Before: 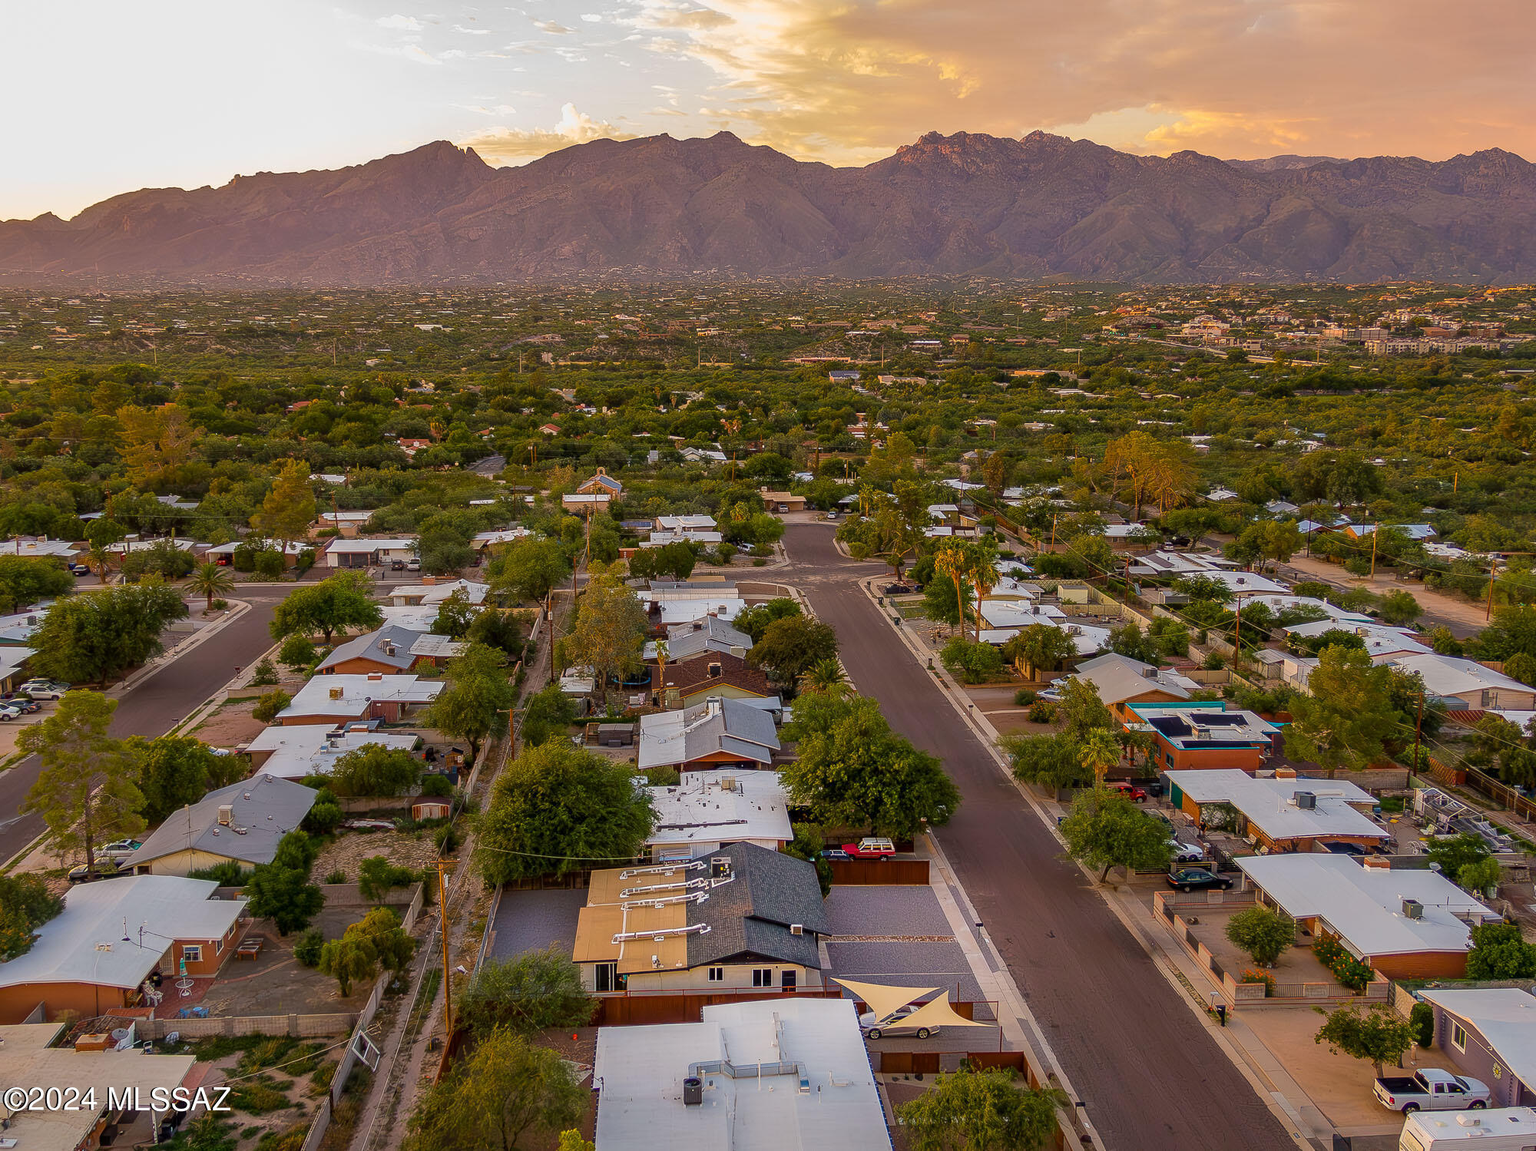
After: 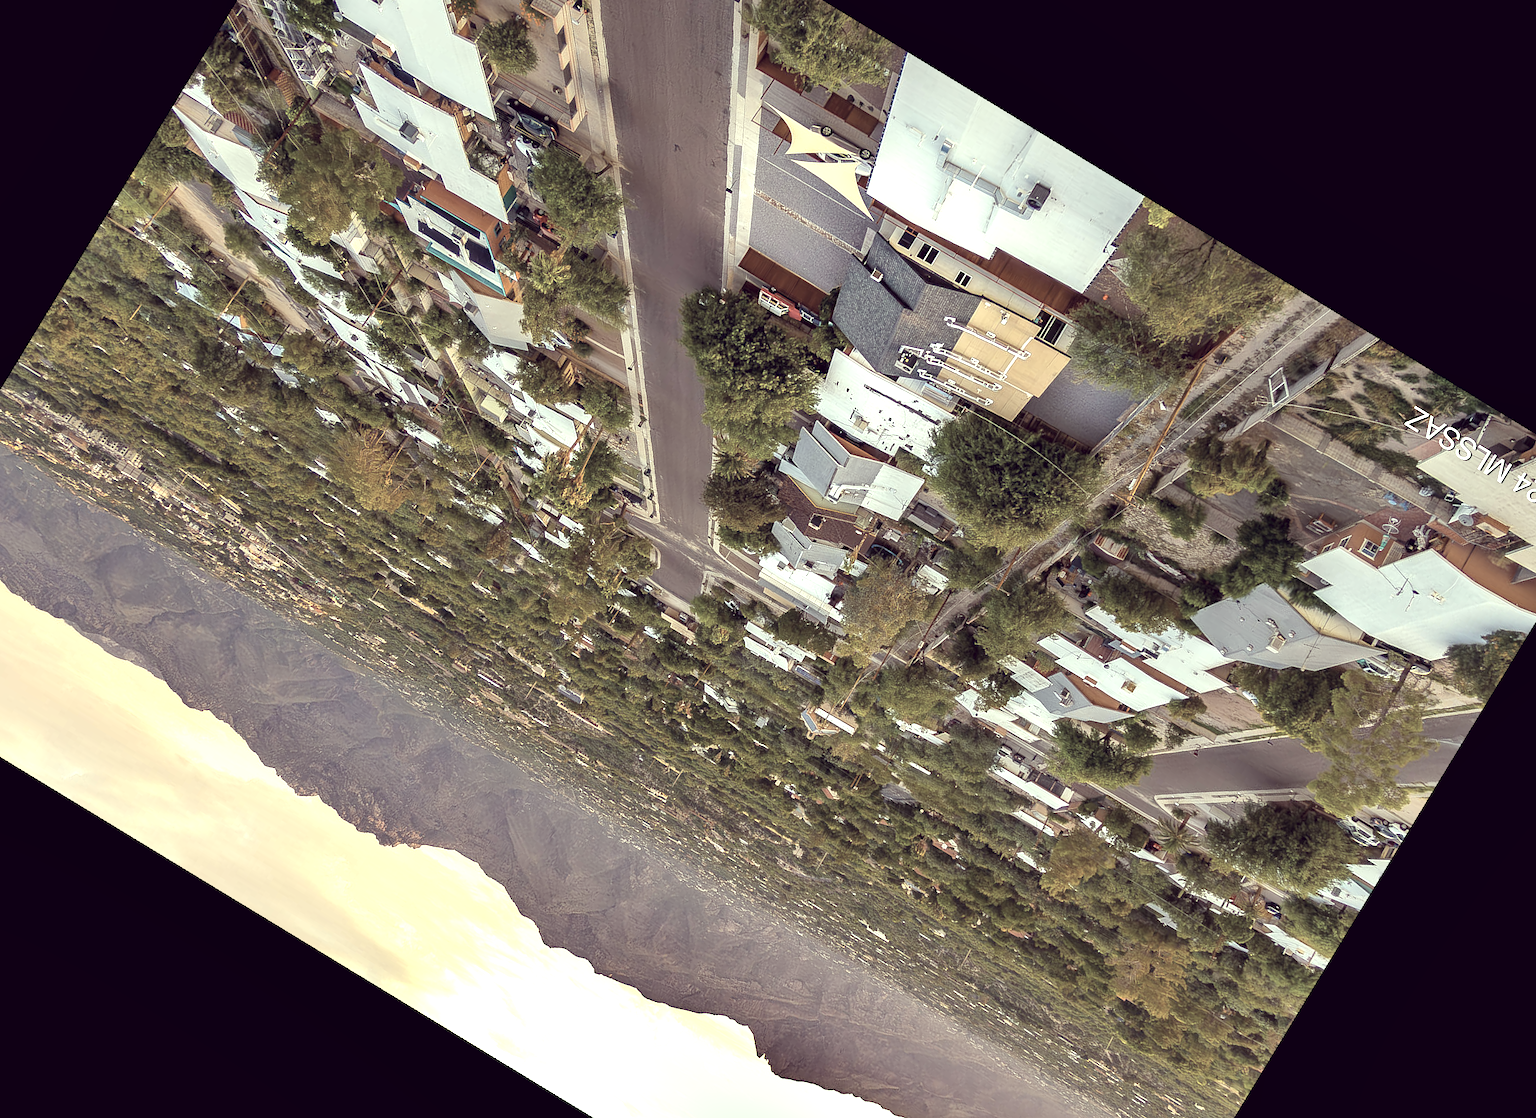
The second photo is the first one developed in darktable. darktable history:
color correction: highlights a* -20.17, highlights b* 20.27, shadows a* 20.03, shadows b* -20.46, saturation 0.43
crop and rotate: angle 148.68°, left 9.111%, top 15.603%, right 4.588%, bottom 17.041%
exposure: black level correction 0, exposure 1.2 EV, compensate exposure bias true, compensate highlight preservation false
shadows and highlights: radius 133.83, soften with gaussian
